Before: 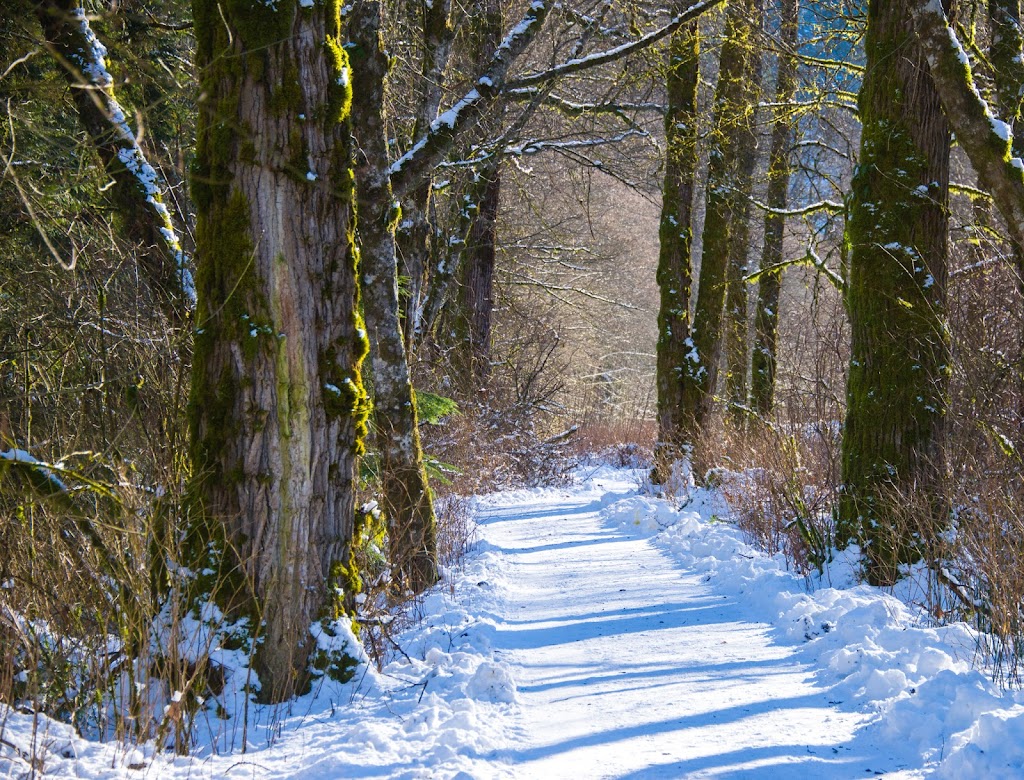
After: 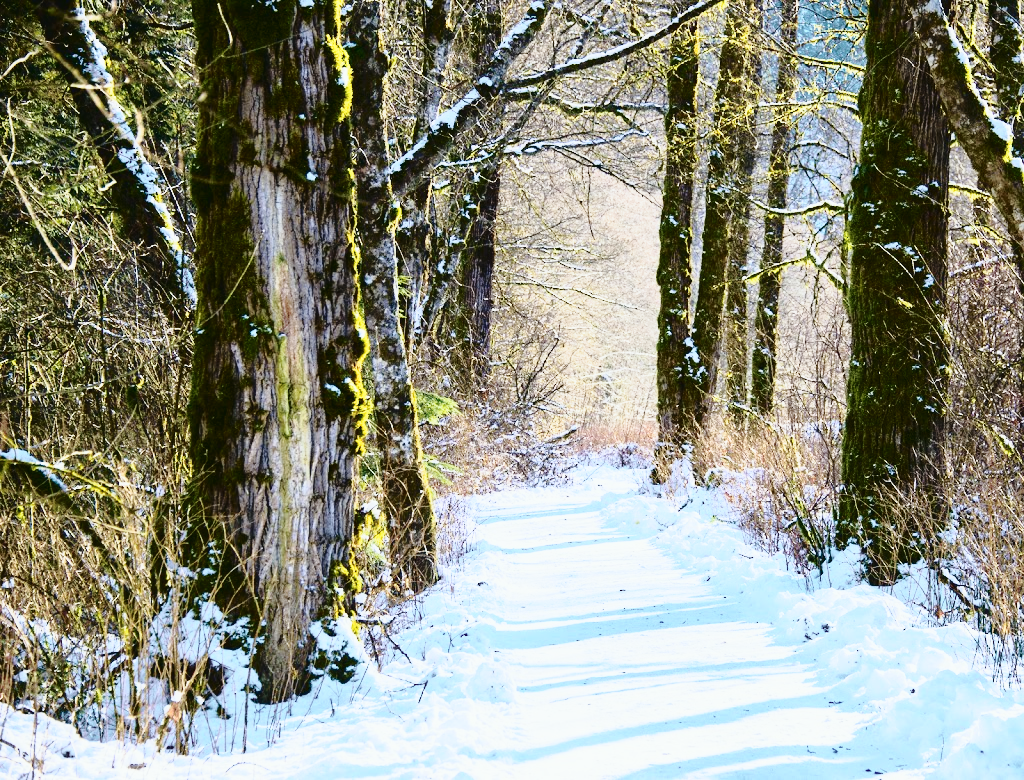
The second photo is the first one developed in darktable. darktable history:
tone curve: curves: ch0 [(0, 0.032) (0.078, 0.052) (0.236, 0.168) (0.43, 0.472) (0.508, 0.566) (0.66, 0.754) (0.79, 0.883) (0.994, 0.974)]; ch1 [(0, 0) (0.161, 0.092) (0.35, 0.33) (0.379, 0.401) (0.456, 0.456) (0.508, 0.501) (0.547, 0.531) (0.573, 0.563) (0.625, 0.602) (0.718, 0.734) (1, 1)]; ch2 [(0, 0) (0.369, 0.427) (0.44, 0.434) (0.502, 0.501) (0.54, 0.537) (0.586, 0.59) (0.621, 0.604) (1, 1)], color space Lab, independent channels, preserve colors none
base curve: curves: ch0 [(0, 0) (0.028, 0.03) (0.121, 0.232) (0.46, 0.748) (0.859, 0.968) (1, 1)], preserve colors none
exposure: black level correction 0.001, exposure 0.296 EV, compensate highlight preservation false
